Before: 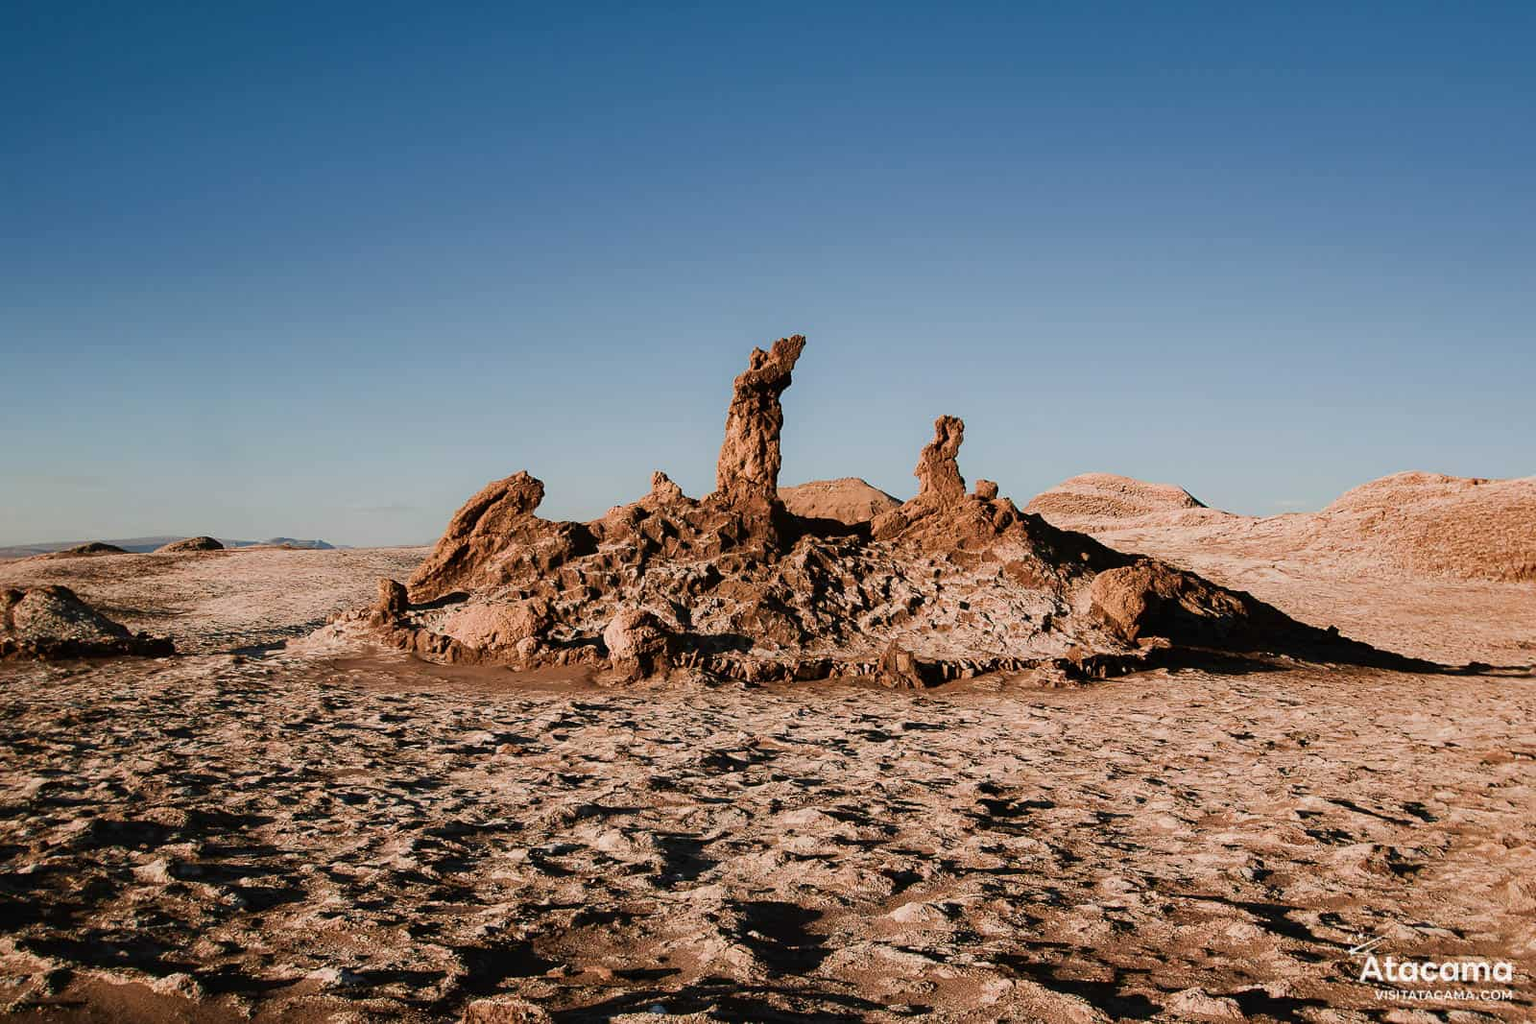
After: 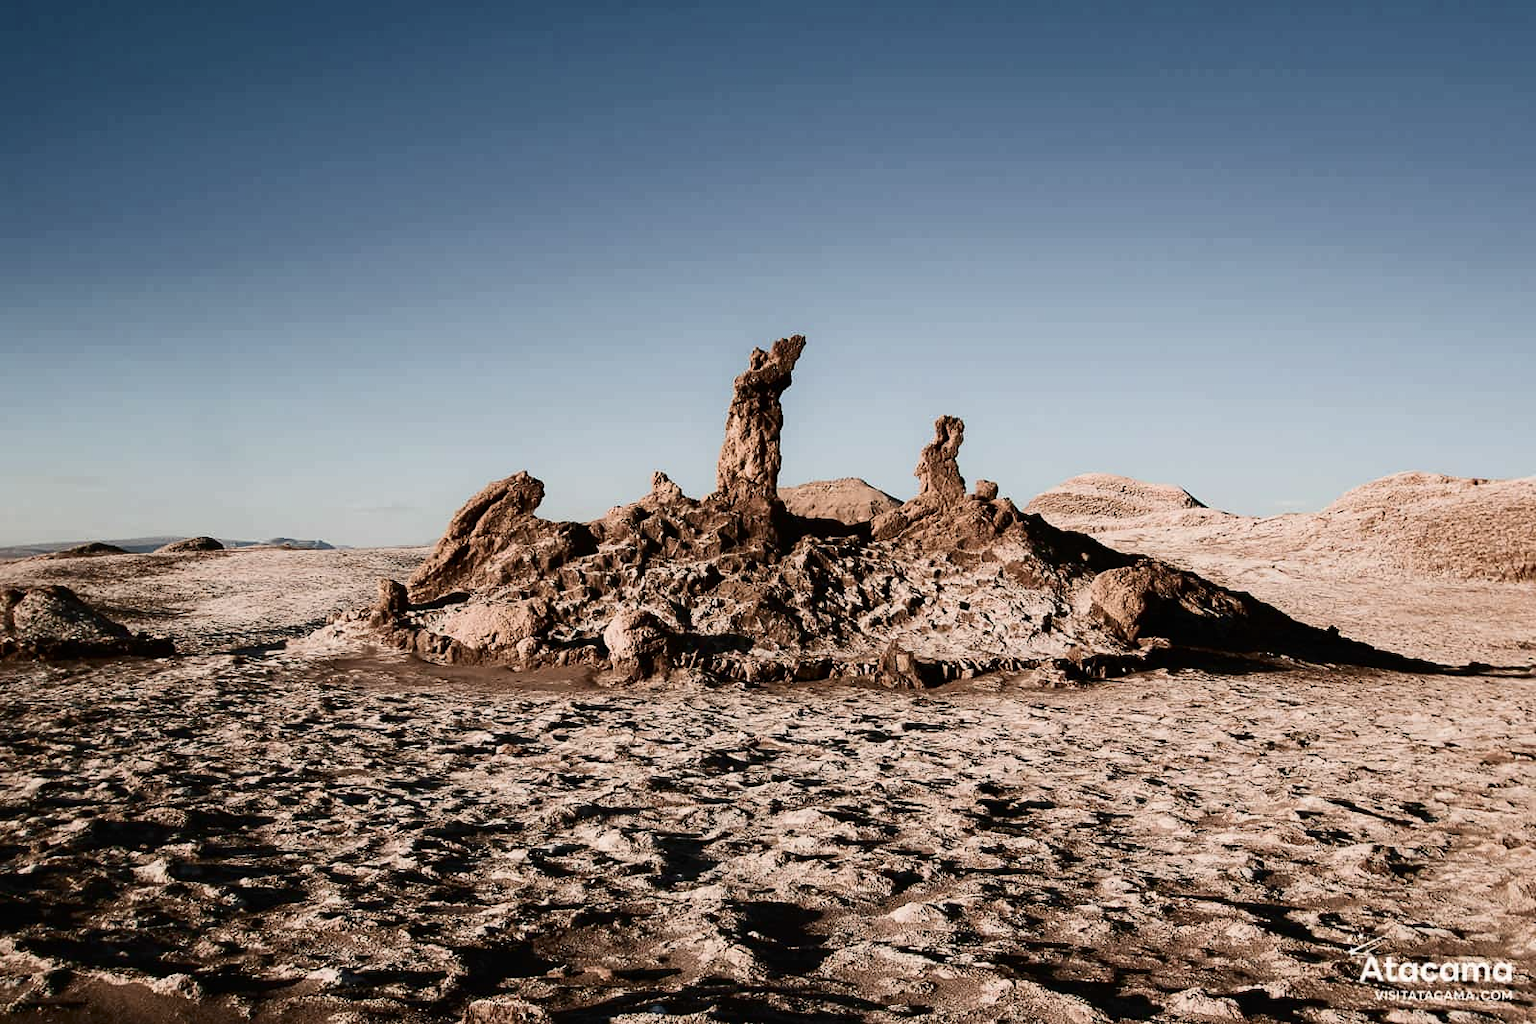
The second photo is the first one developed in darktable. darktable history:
contrast brightness saturation: contrast 0.247, saturation -0.317
